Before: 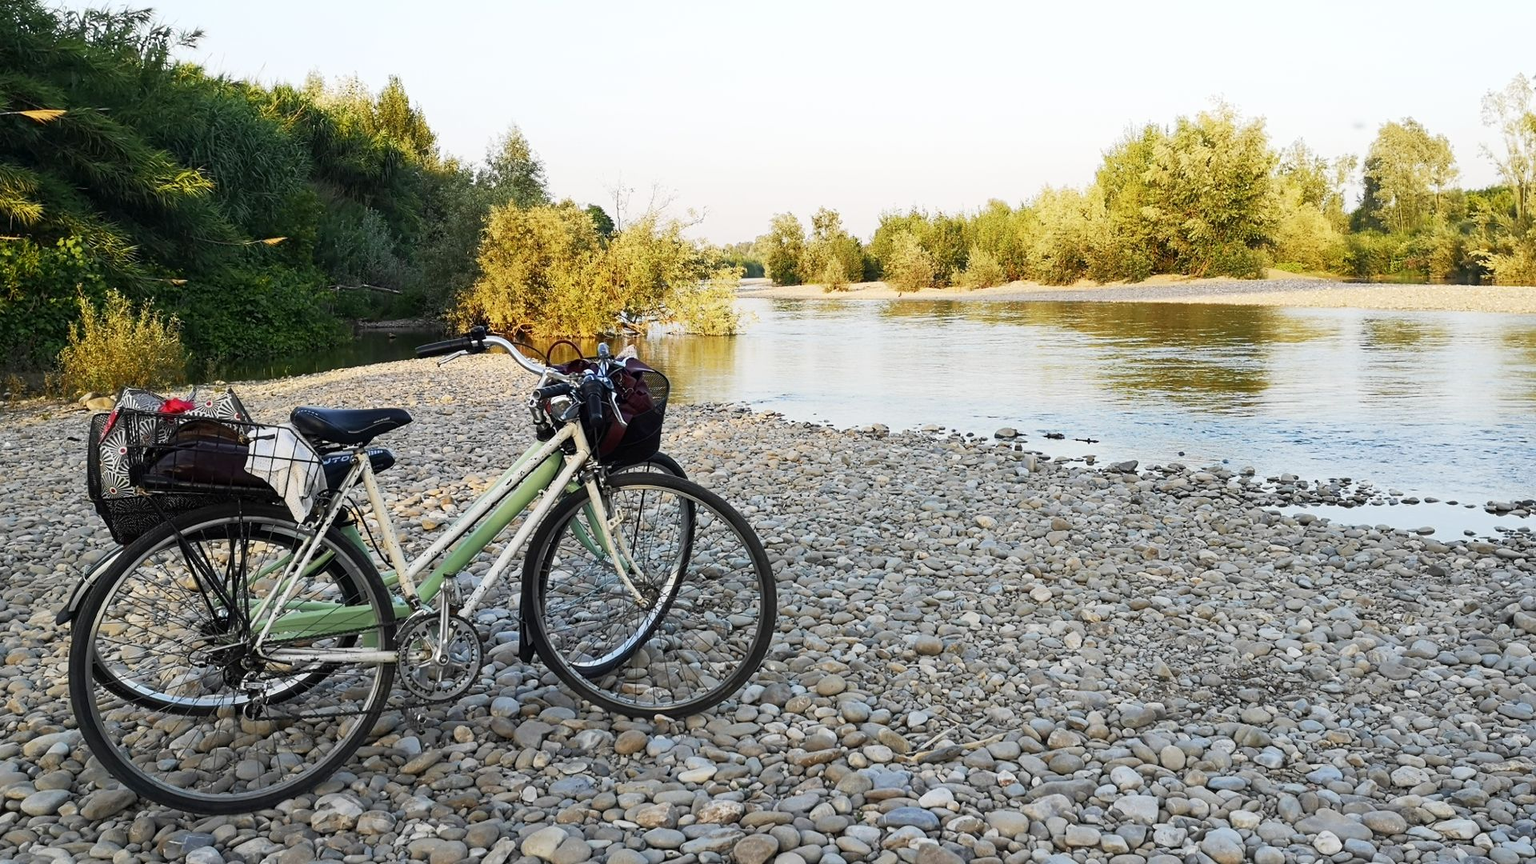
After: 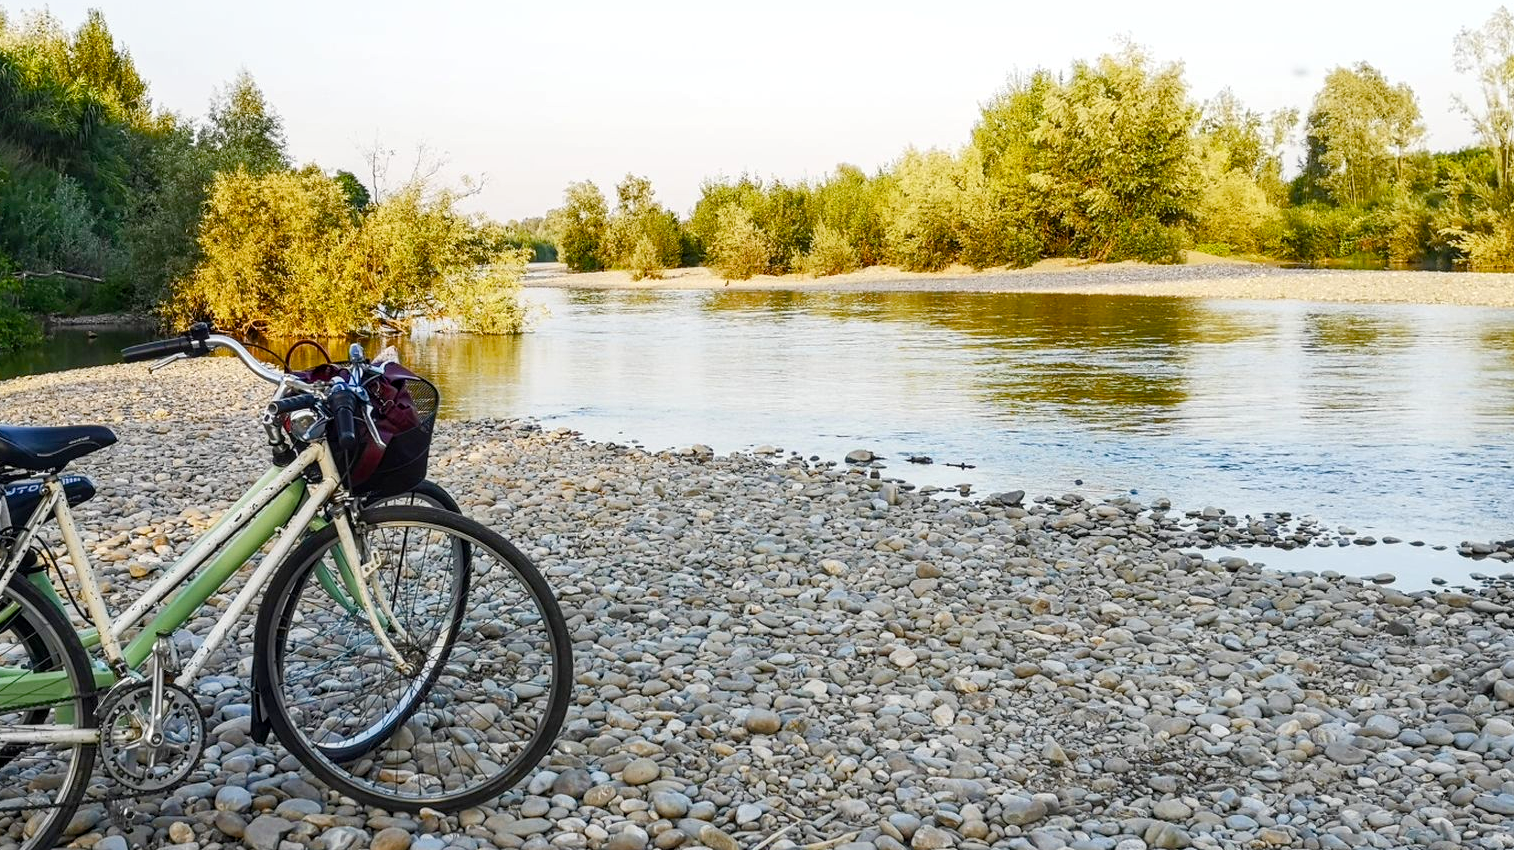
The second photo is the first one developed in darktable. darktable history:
local contrast: on, module defaults
color balance rgb: perceptual saturation grading › global saturation 35%, perceptual saturation grading › highlights -30%, perceptual saturation grading › shadows 35%, perceptual brilliance grading › global brilliance 3%, perceptual brilliance grading › highlights -3%, perceptual brilliance grading › shadows 3%
crop and rotate: left 20.74%, top 7.912%, right 0.375%, bottom 13.378%
